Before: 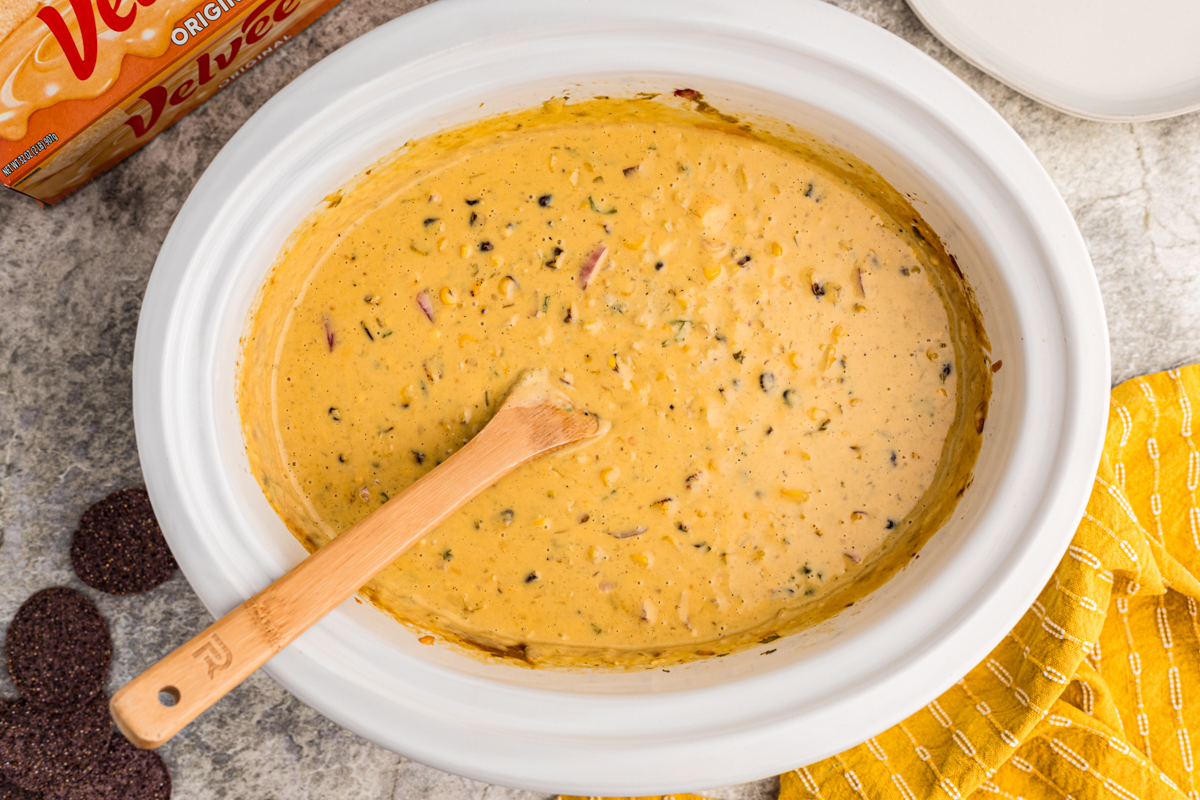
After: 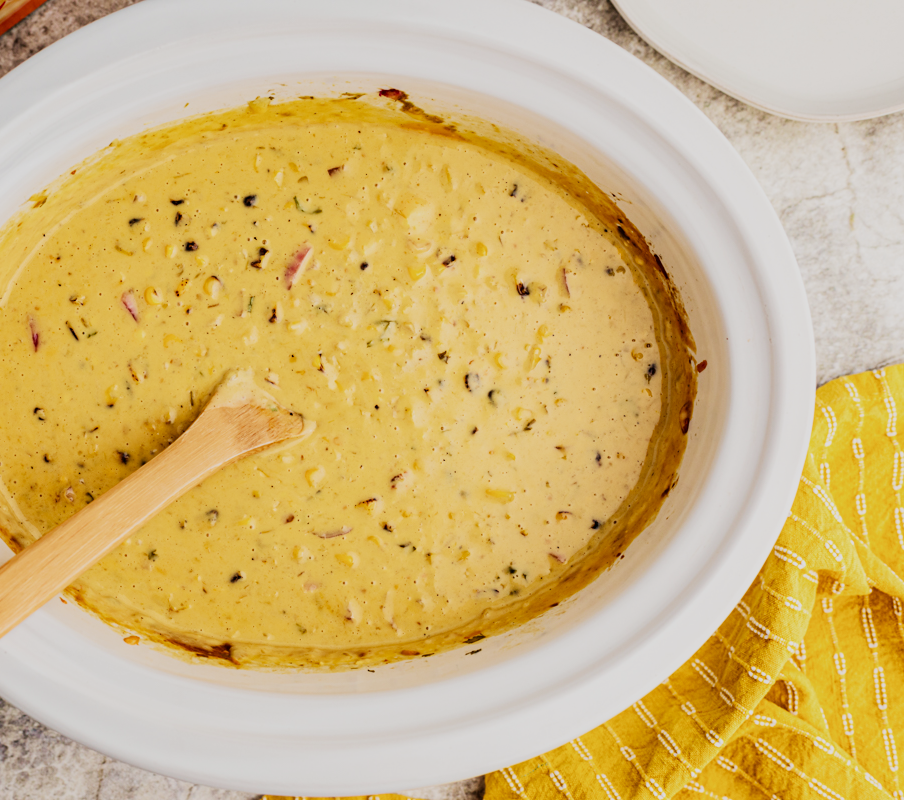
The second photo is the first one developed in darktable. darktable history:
sigmoid: contrast 1.6, skew -0.2, preserve hue 0%, red attenuation 0.1, red rotation 0.035, green attenuation 0.1, green rotation -0.017, blue attenuation 0.15, blue rotation -0.052, base primaries Rec2020
crop and rotate: left 24.6%
velvia: on, module defaults
